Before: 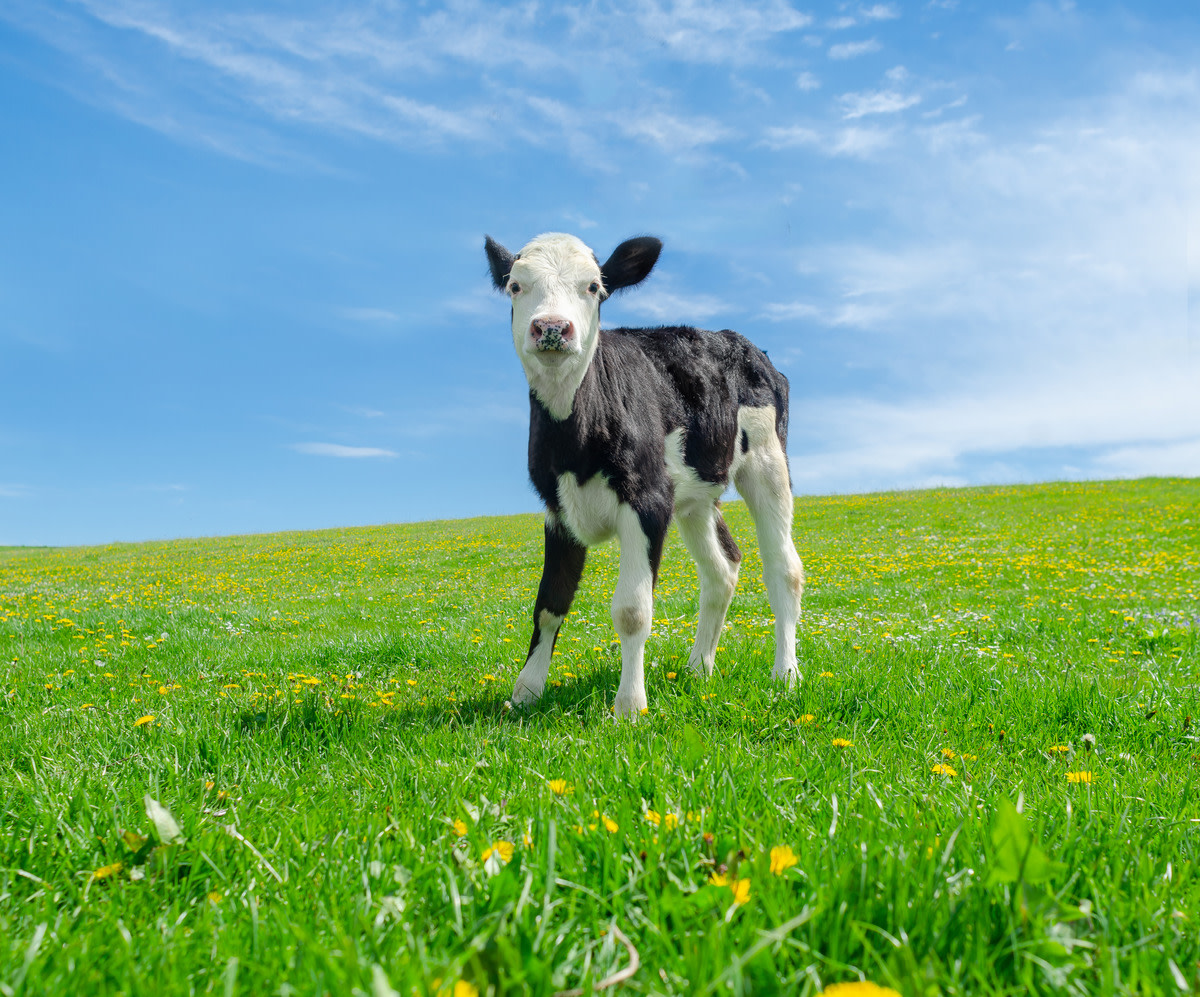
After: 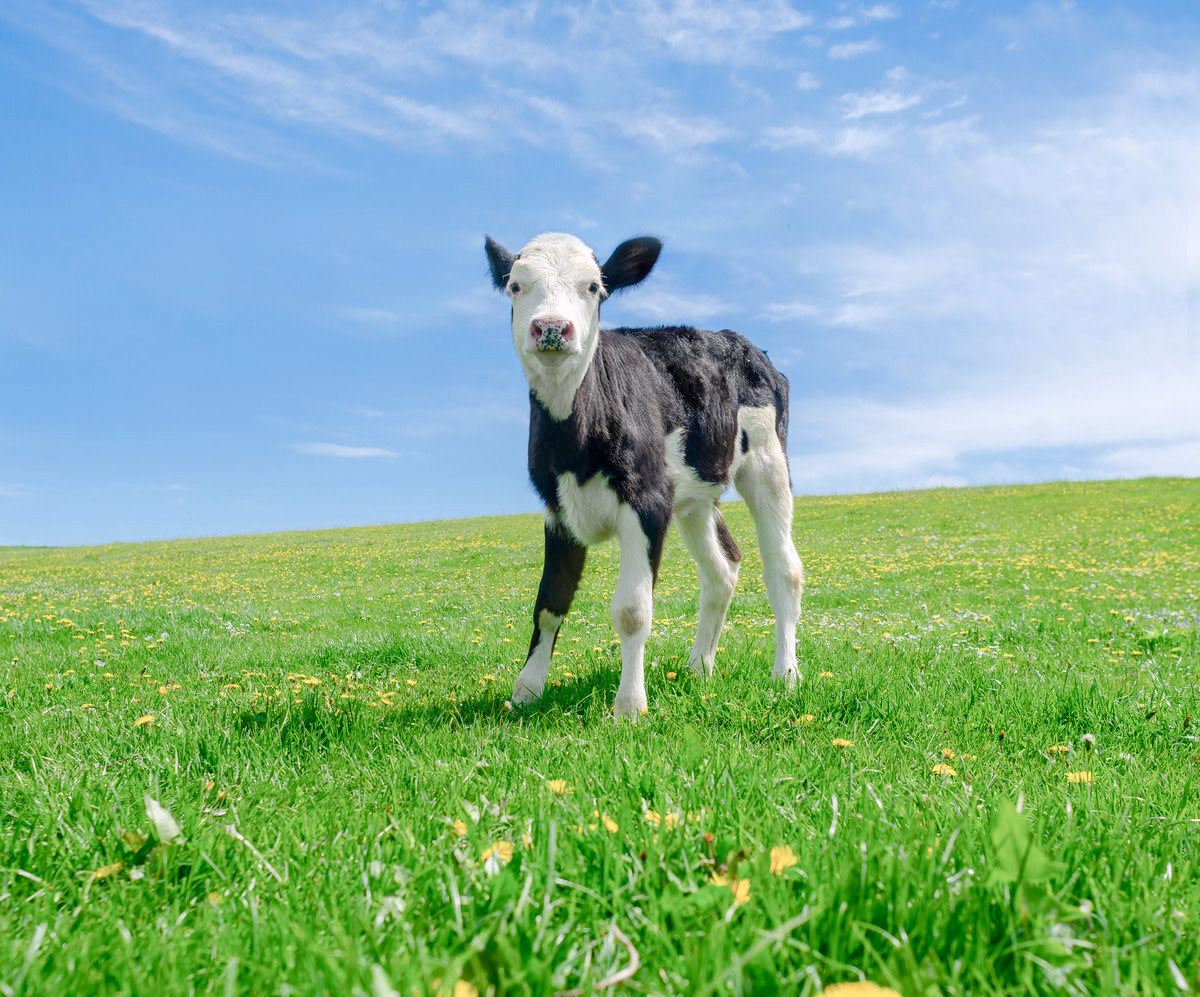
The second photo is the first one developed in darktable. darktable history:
exposure: black level correction 0.001, exposure 0.3 EV, compensate highlight preservation false
color balance rgb: shadows lift › chroma 1%, shadows lift › hue 113°, highlights gain › chroma 0.2%, highlights gain › hue 333°, perceptual saturation grading › global saturation 20%, perceptual saturation grading › highlights -50%, perceptual saturation grading › shadows 25%, contrast -10%
white balance: red 1.009, blue 1.027
